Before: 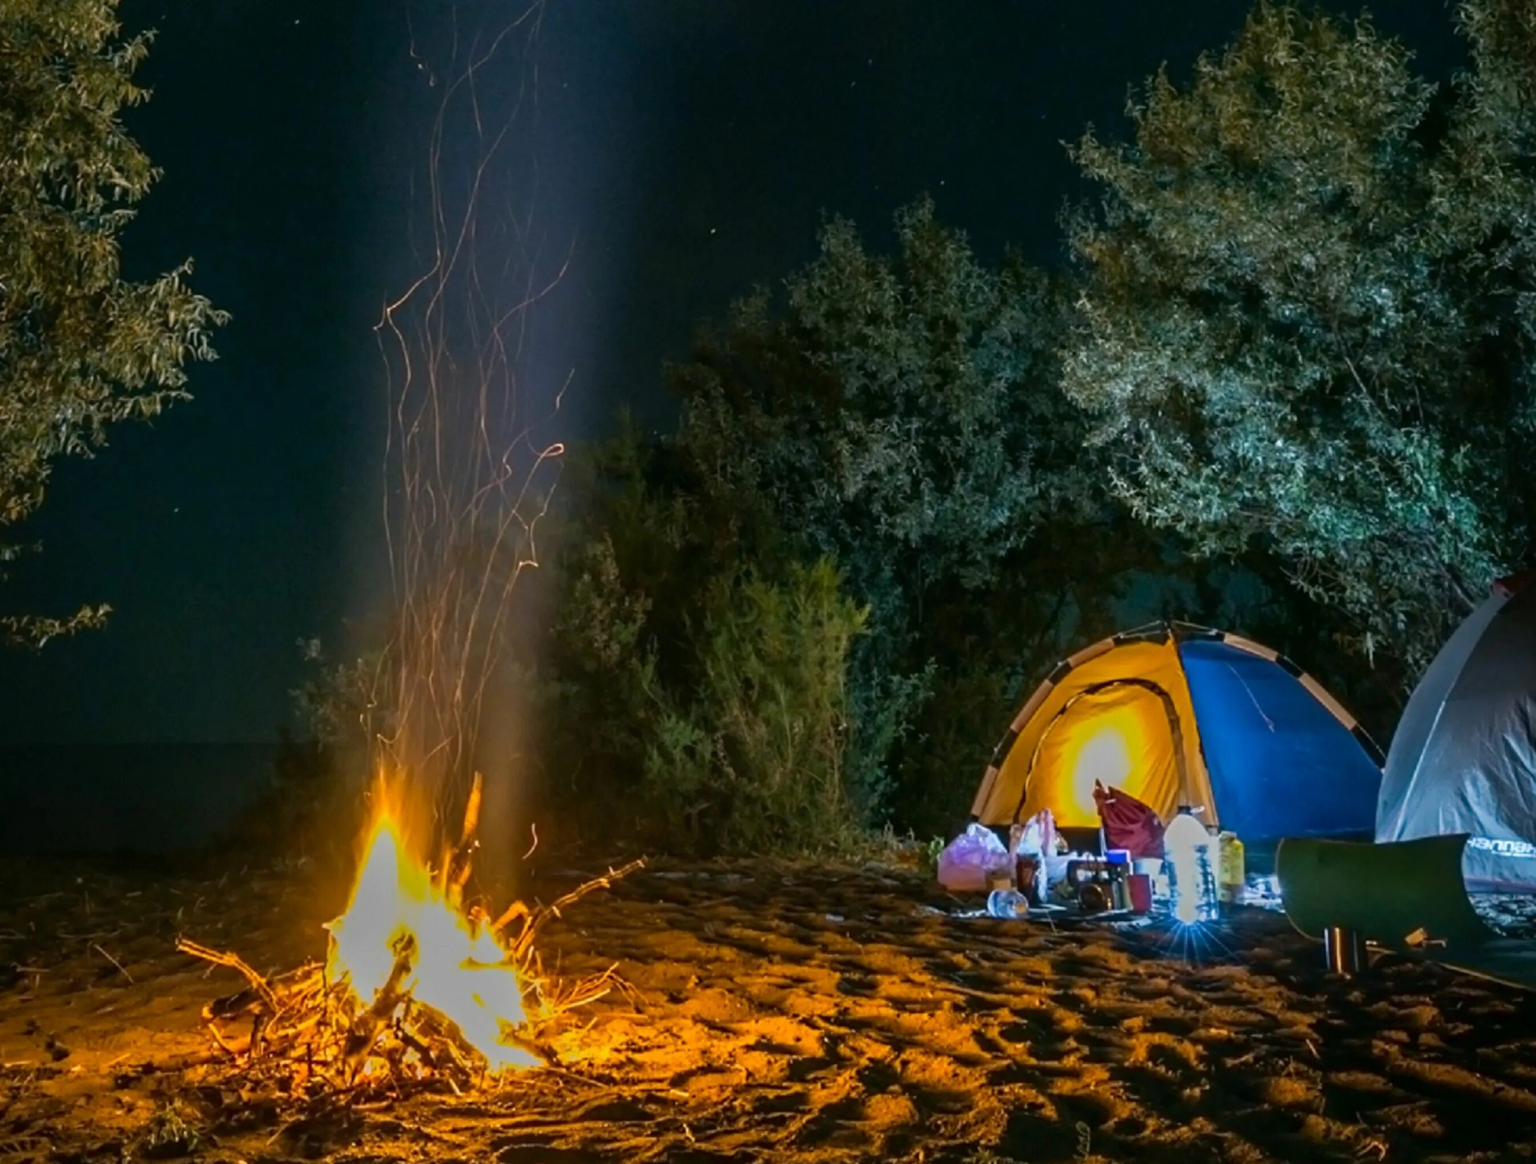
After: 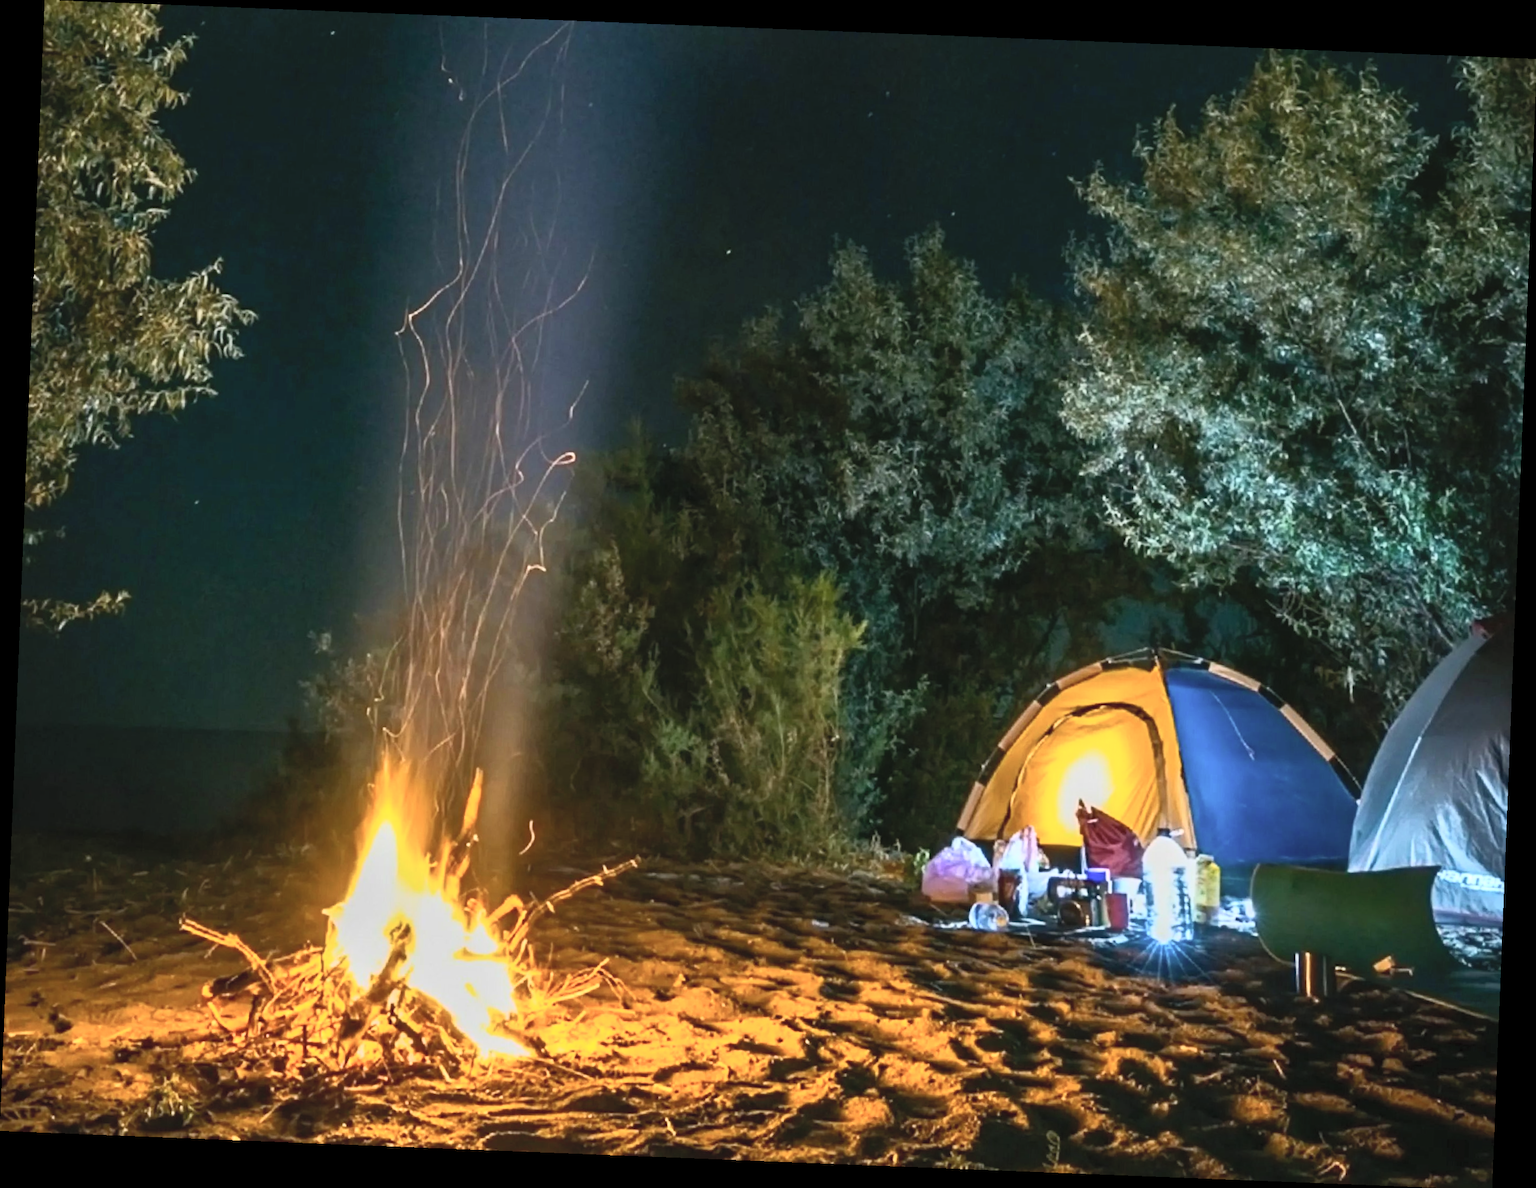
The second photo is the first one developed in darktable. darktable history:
rotate and perspective: rotation 2.27°, automatic cropping off
contrast brightness saturation: contrast 0.39, brightness 0.53
